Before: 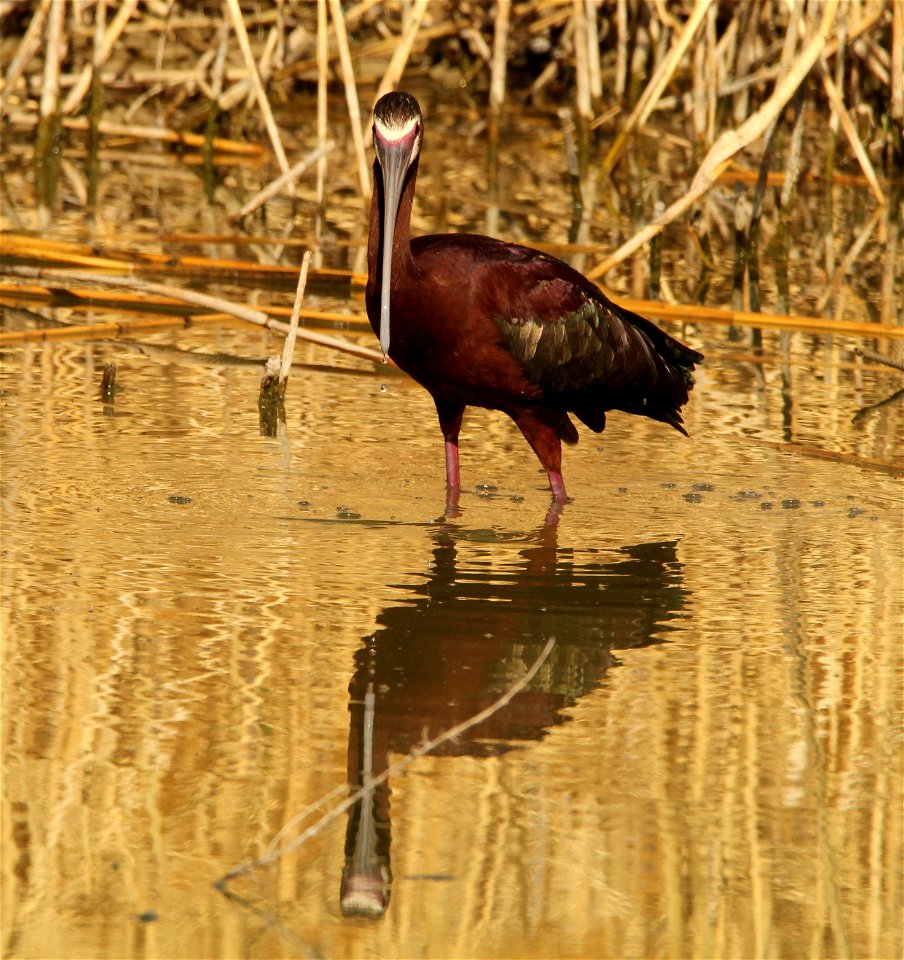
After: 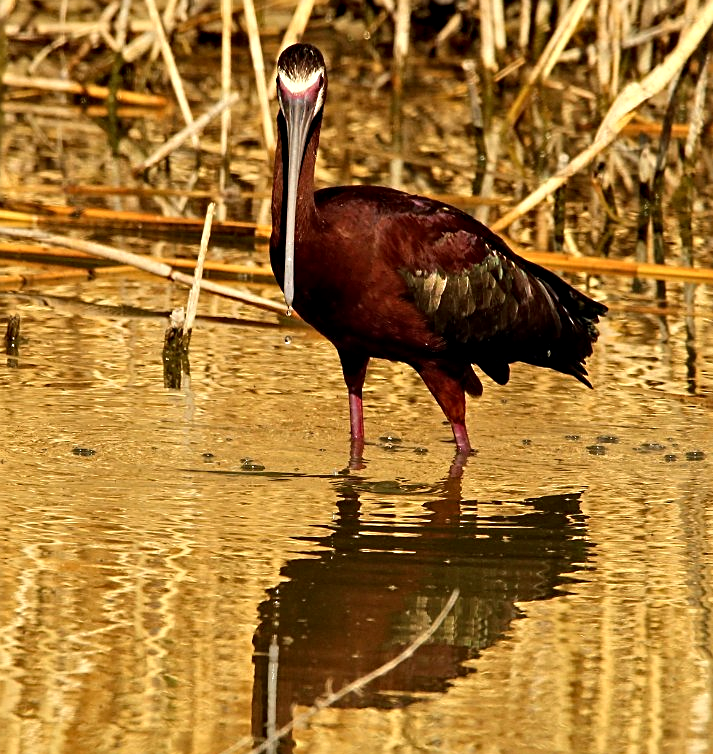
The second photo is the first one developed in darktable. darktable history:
crop and rotate: left 10.624%, top 5.007%, right 10.493%, bottom 16.366%
contrast equalizer: octaves 7, y [[0.48, 0.654, 0.731, 0.706, 0.772, 0.382], [0.55 ×6], [0 ×6], [0 ×6], [0 ×6]], mix 0.279
sharpen: amount 0.49
